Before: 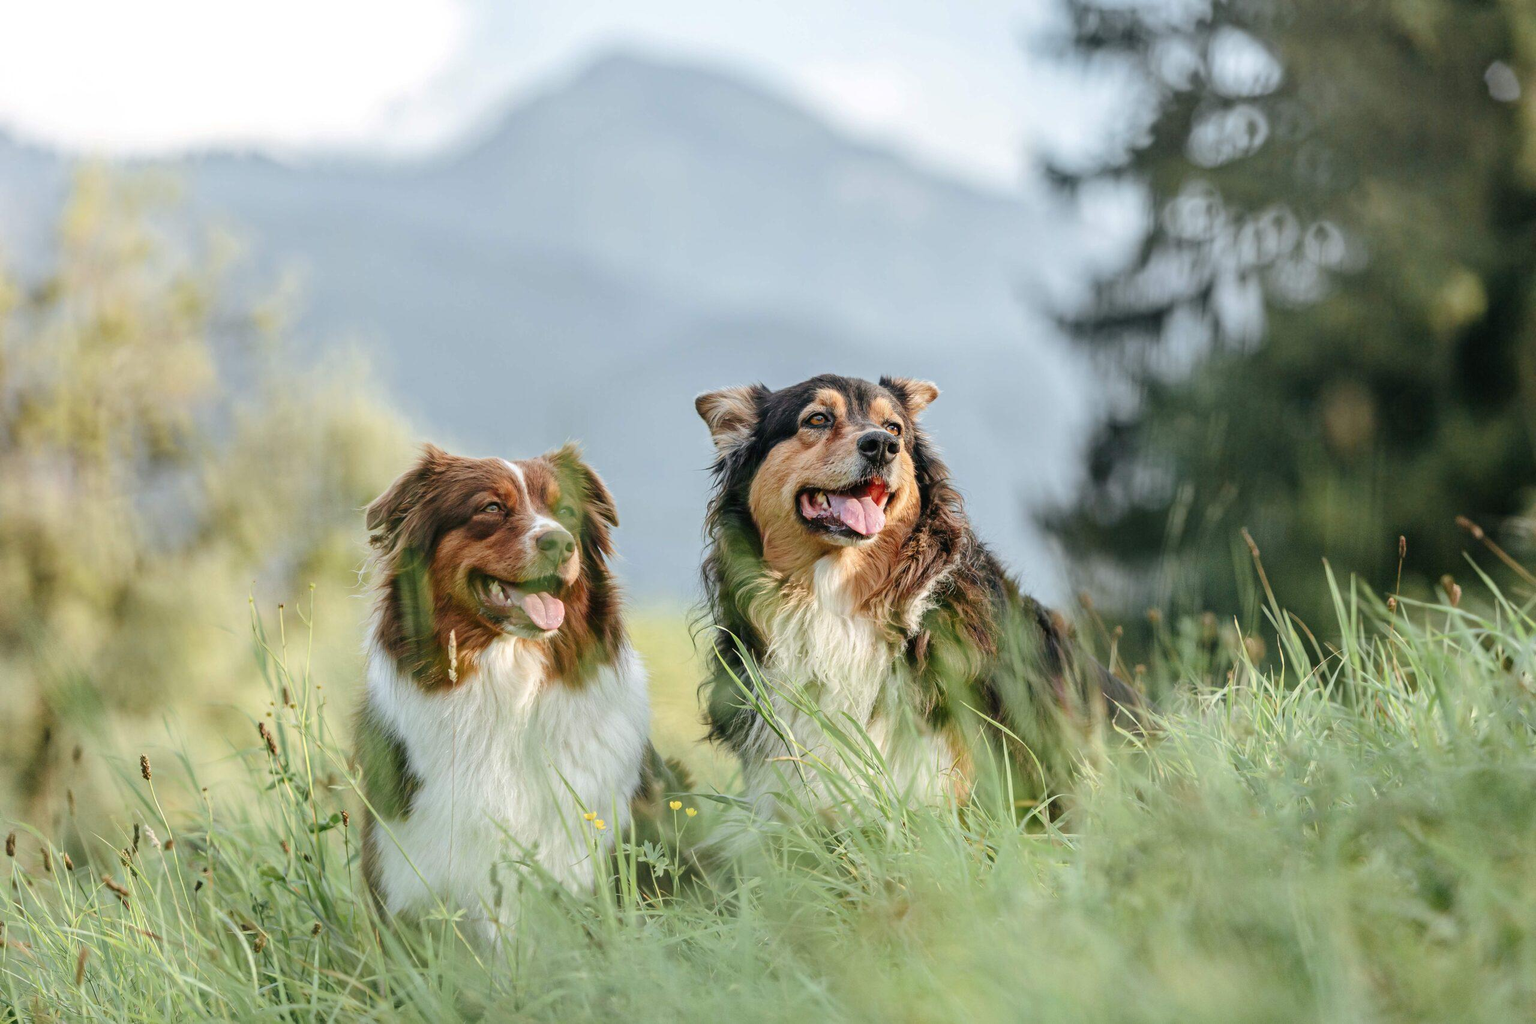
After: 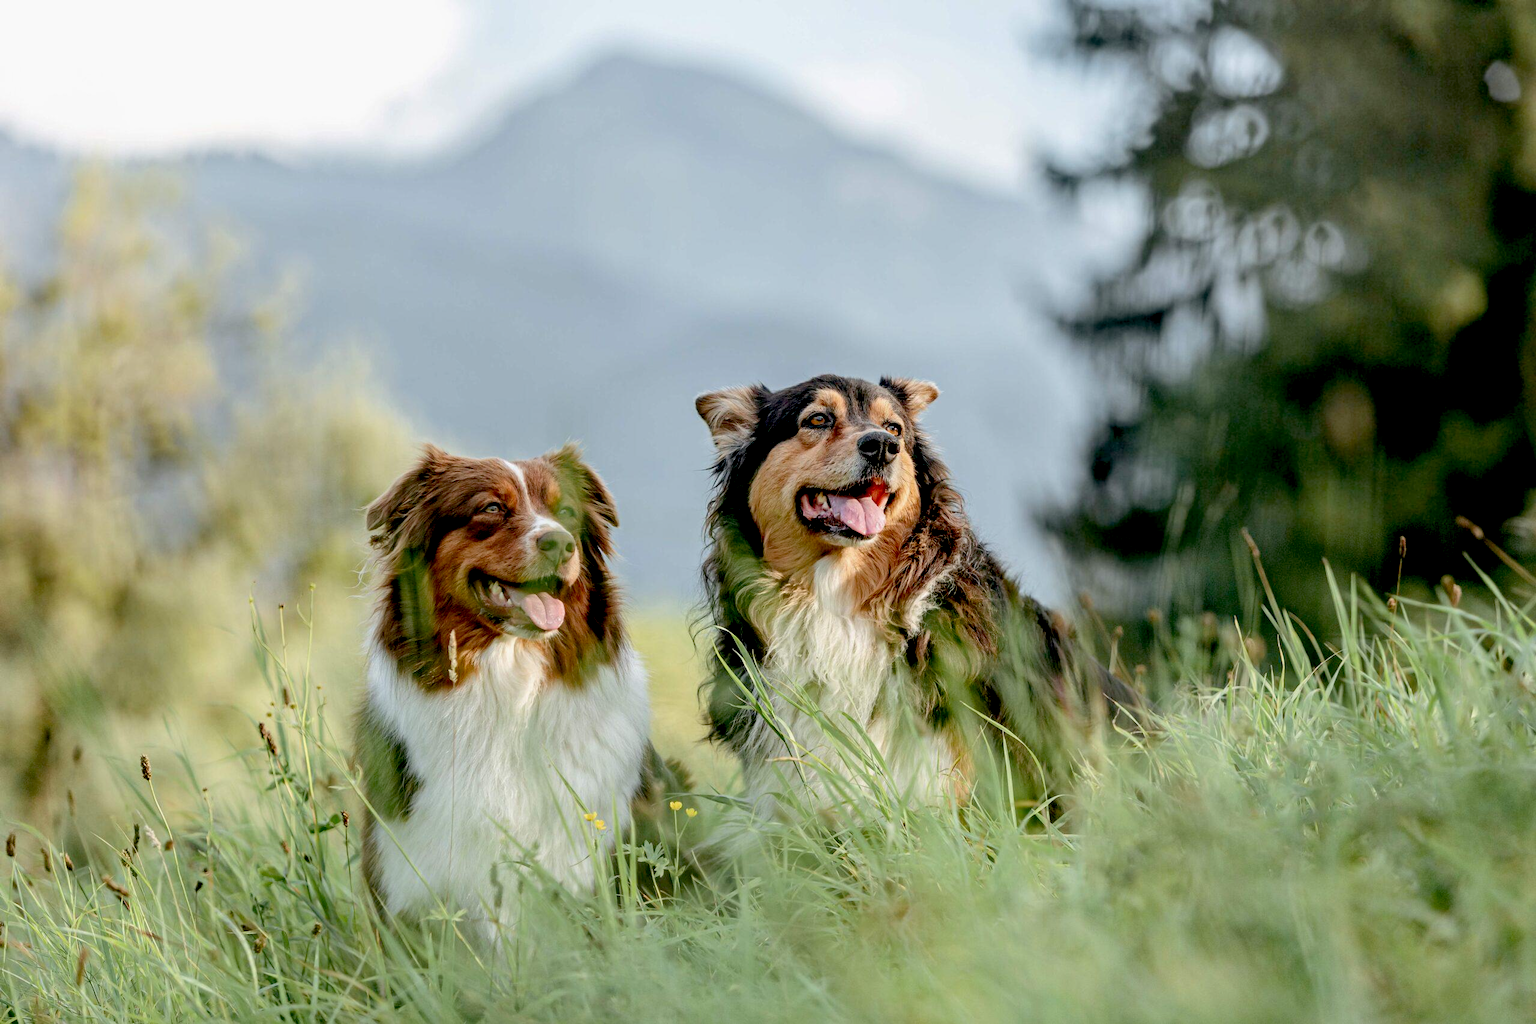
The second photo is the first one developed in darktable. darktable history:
exposure: black level correction 0.028, exposure -0.074 EV, compensate highlight preservation false
